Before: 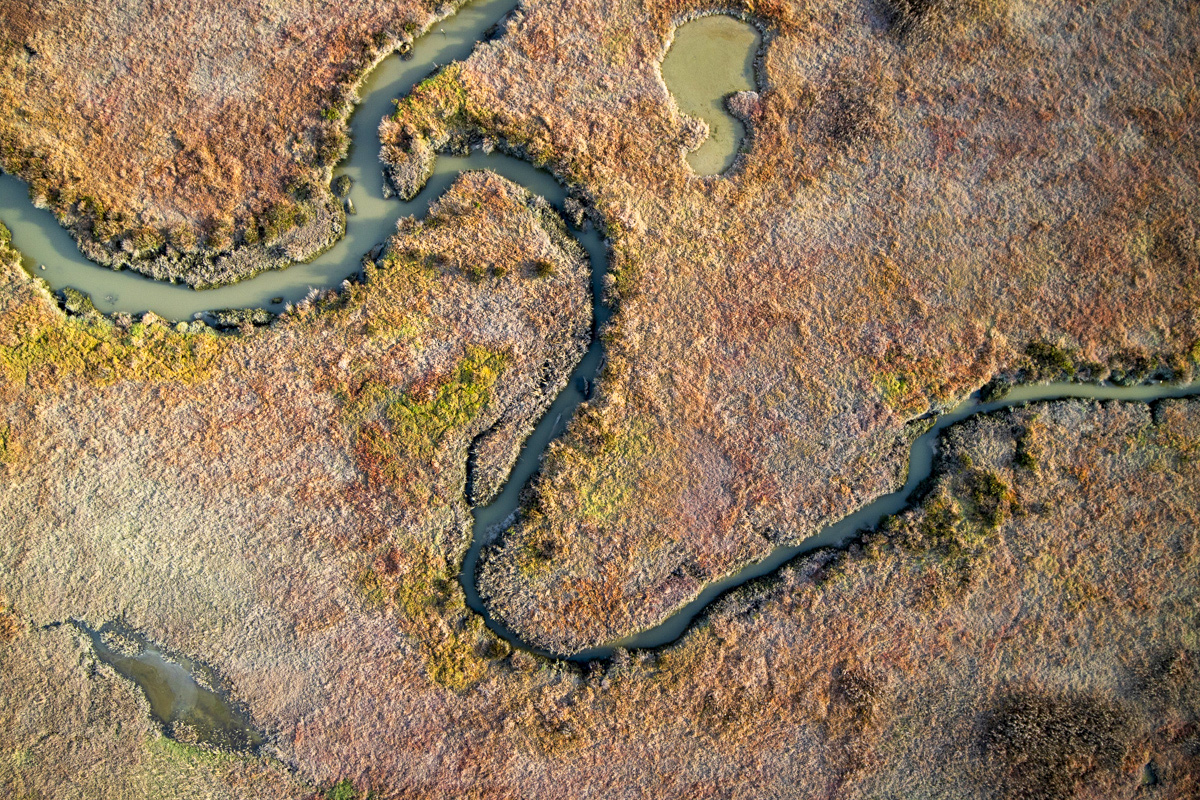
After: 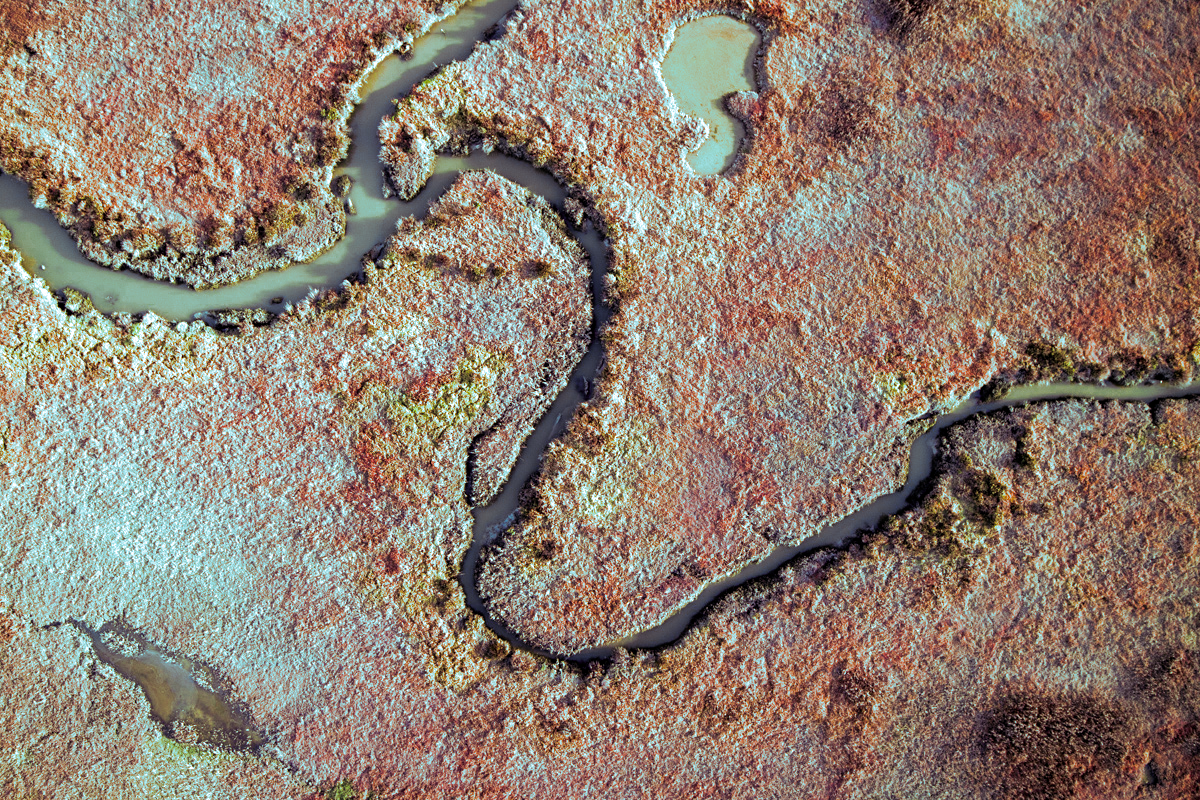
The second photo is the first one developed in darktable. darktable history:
color zones: curves: ch0 [(0.004, 0.305) (0.261, 0.623) (0.389, 0.399) (0.708, 0.571) (0.947, 0.34)]; ch1 [(0.025, 0.645) (0.229, 0.584) (0.326, 0.551) (0.484, 0.262) (0.757, 0.643)]
split-toning: shadows › hue 327.6°, highlights › hue 198°, highlights › saturation 0.55, balance -21.25, compress 0%
